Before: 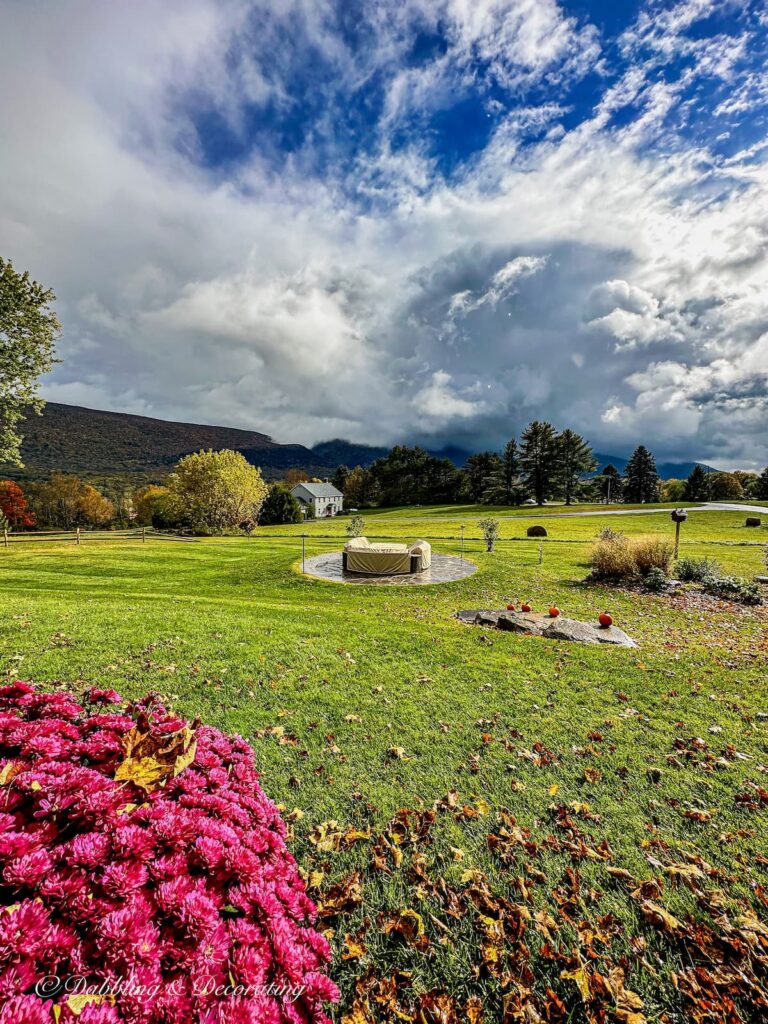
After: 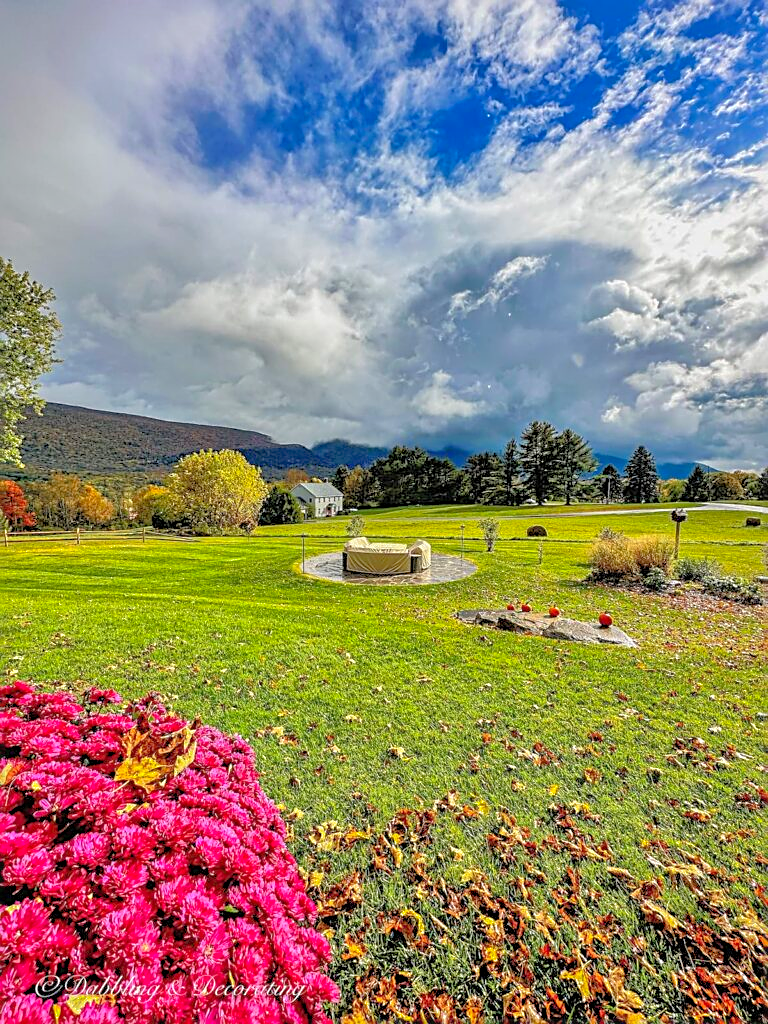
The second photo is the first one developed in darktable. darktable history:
shadows and highlights: on, module defaults
contrast brightness saturation: brightness 0.091, saturation 0.193
sharpen: on, module defaults
tone equalizer: -7 EV 0.141 EV, -6 EV 0.567 EV, -5 EV 1.18 EV, -4 EV 1.32 EV, -3 EV 1.12 EV, -2 EV 0.6 EV, -1 EV 0.166 EV
